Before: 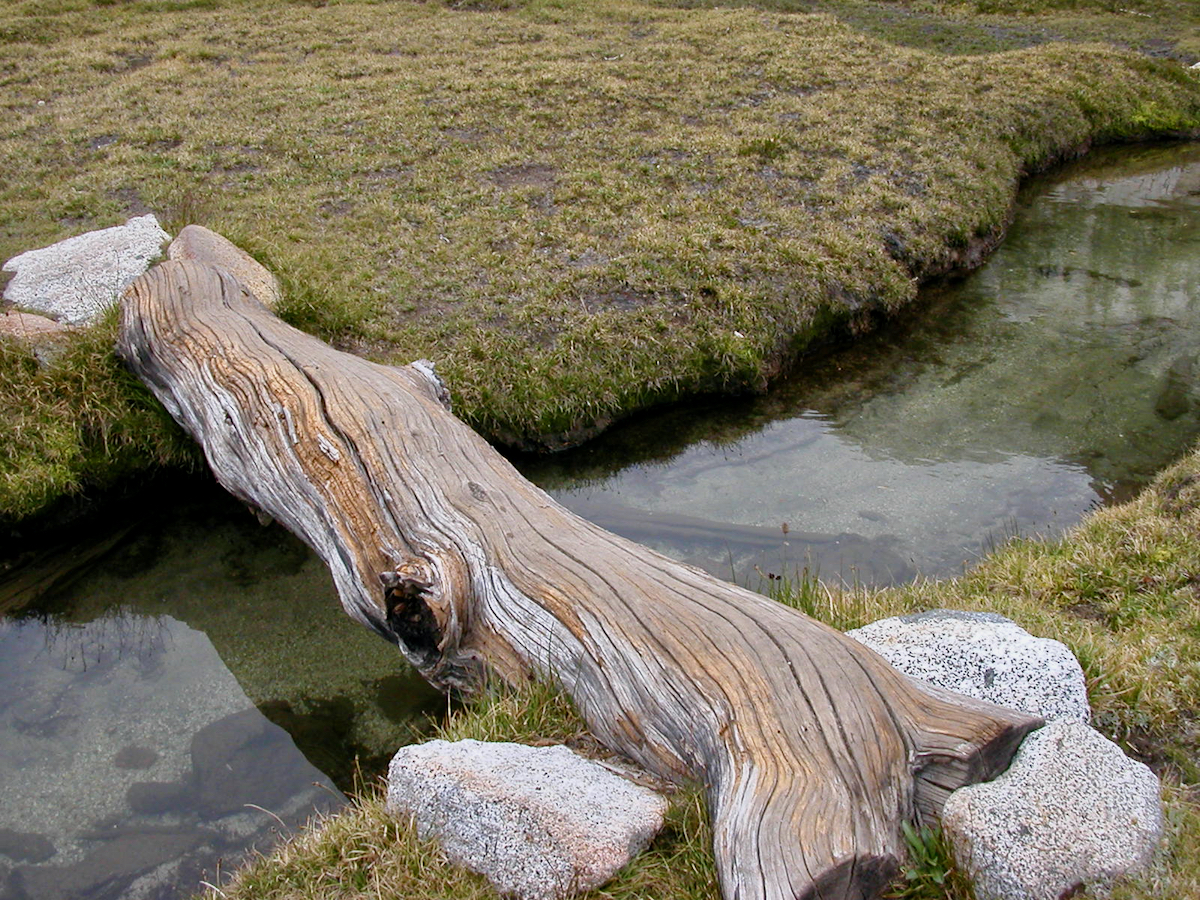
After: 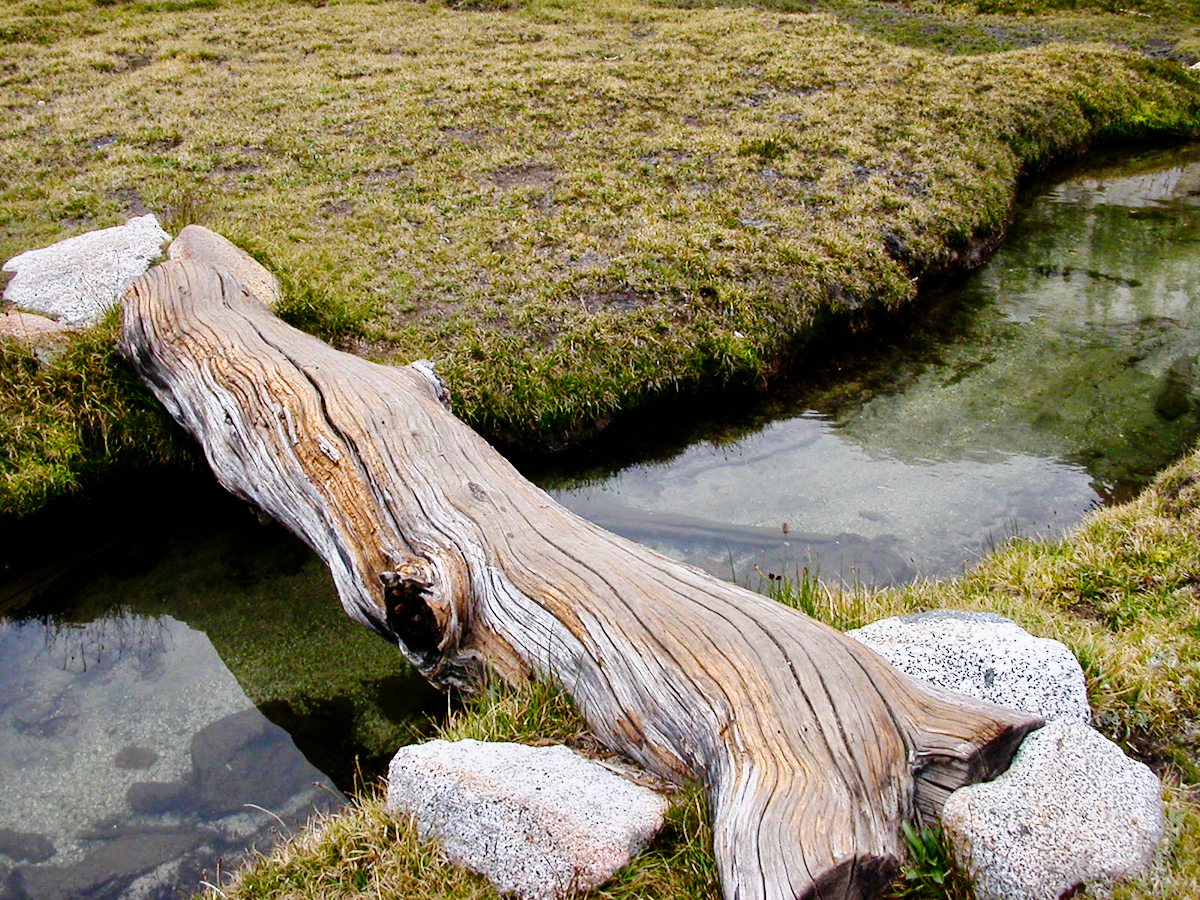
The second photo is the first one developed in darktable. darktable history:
tone curve: curves: ch0 [(0, 0) (0.003, 0.003) (0.011, 0.005) (0.025, 0.008) (0.044, 0.012) (0.069, 0.02) (0.1, 0.031) (0.136, 0.047) (0.177, 0.088) (0.224, 0.141) (0.277, 0.222) (0.335, 0.32) (0.399, 0.422) (0.468, 0.523) (0.543, 0.623) (0.623, 0.716) (0.709, 0.796) (0.801, 0.878) (0.898, 0.957) (1, 1)], preserve colors none
contrast brightness saturation: contrast 0.08, saturation 0.02
